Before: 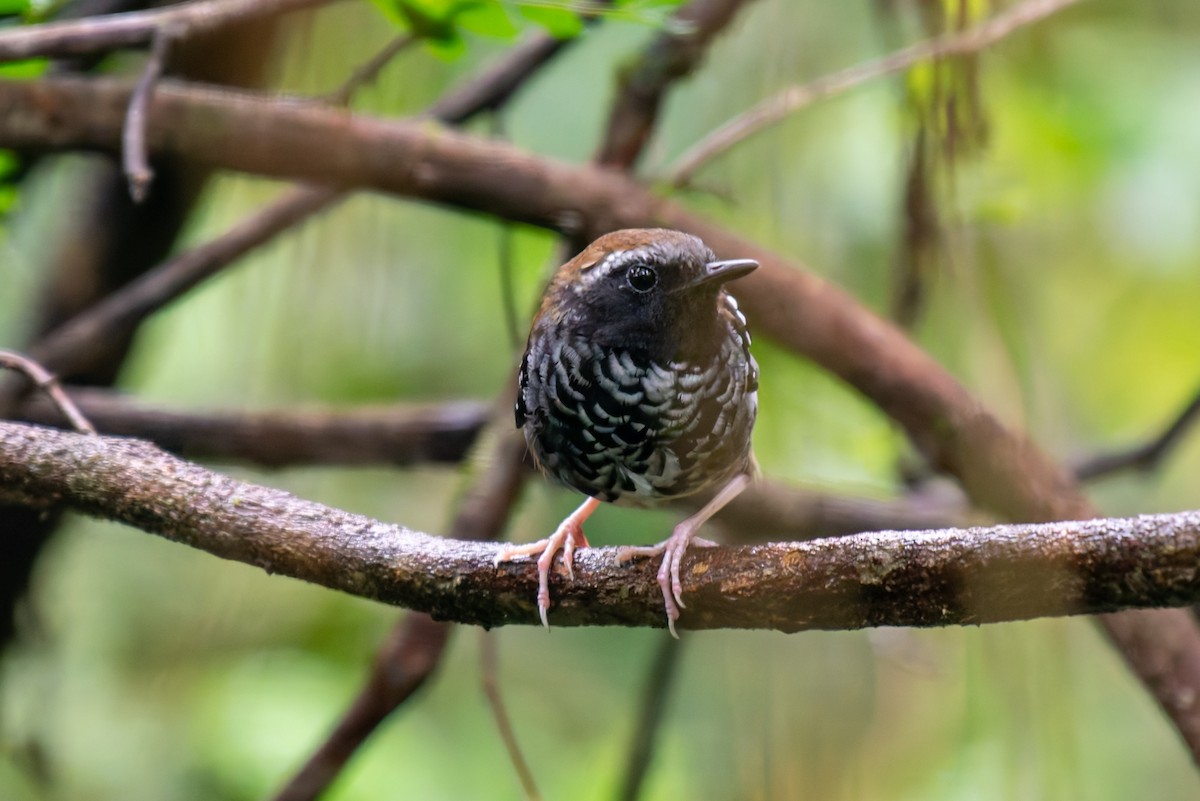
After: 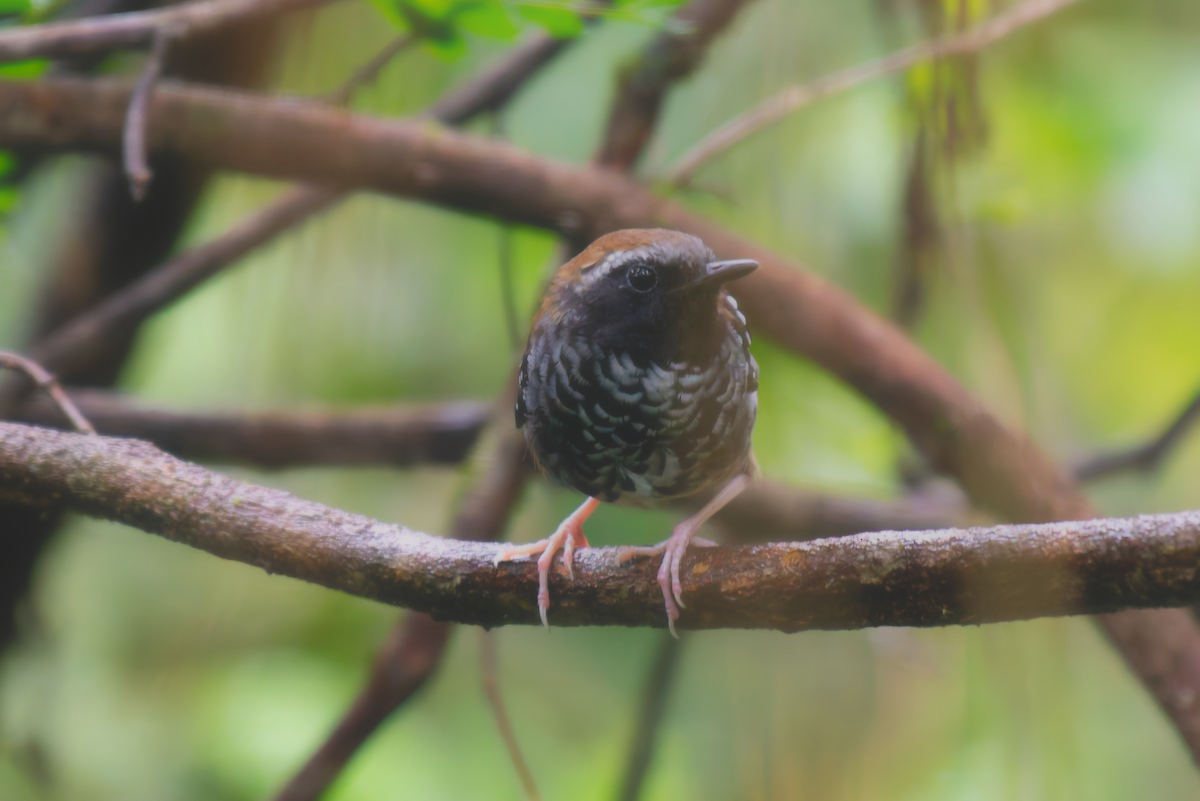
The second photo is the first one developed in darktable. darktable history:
contrast equalizer: octaves 7, y [[0.5, 0.542, 0.583, 0.625, 0.667, 0.708], [0.5 ×6], [0.5 ×6], [0, 0.033, 0.067, 0.1, 0.133, 0.167], [0, 0.05, 0.1, 0.15, 0.2, 0.25]], mix -0.987
exposure: black level correction -0.015, exposure -0.131 EV, compensate exposure bias true, compensate highlight preservation false
